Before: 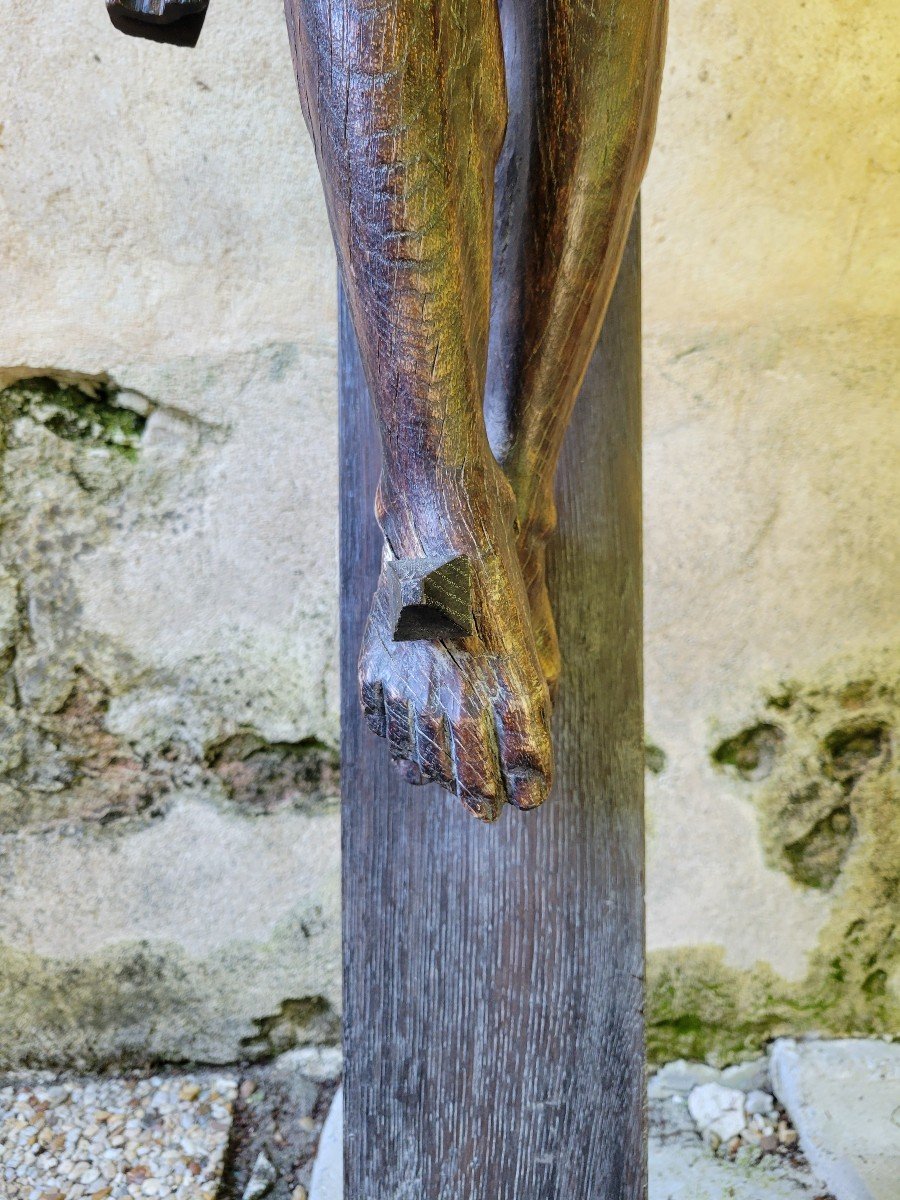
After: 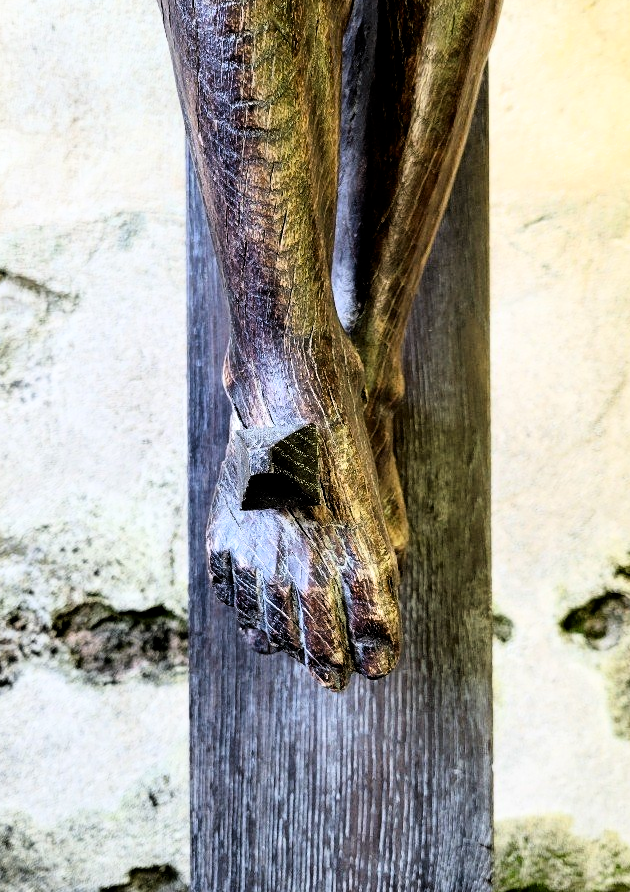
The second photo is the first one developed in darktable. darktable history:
filmic rgb: black relative exposure -3.58 EV, white relative exposure 2.25 EV, hardness 3.41
crop and rotate: left 17%, top 10.931%, right 12.963%, bottom 14.68%
contrast brightness saturation: contrast 0.216
